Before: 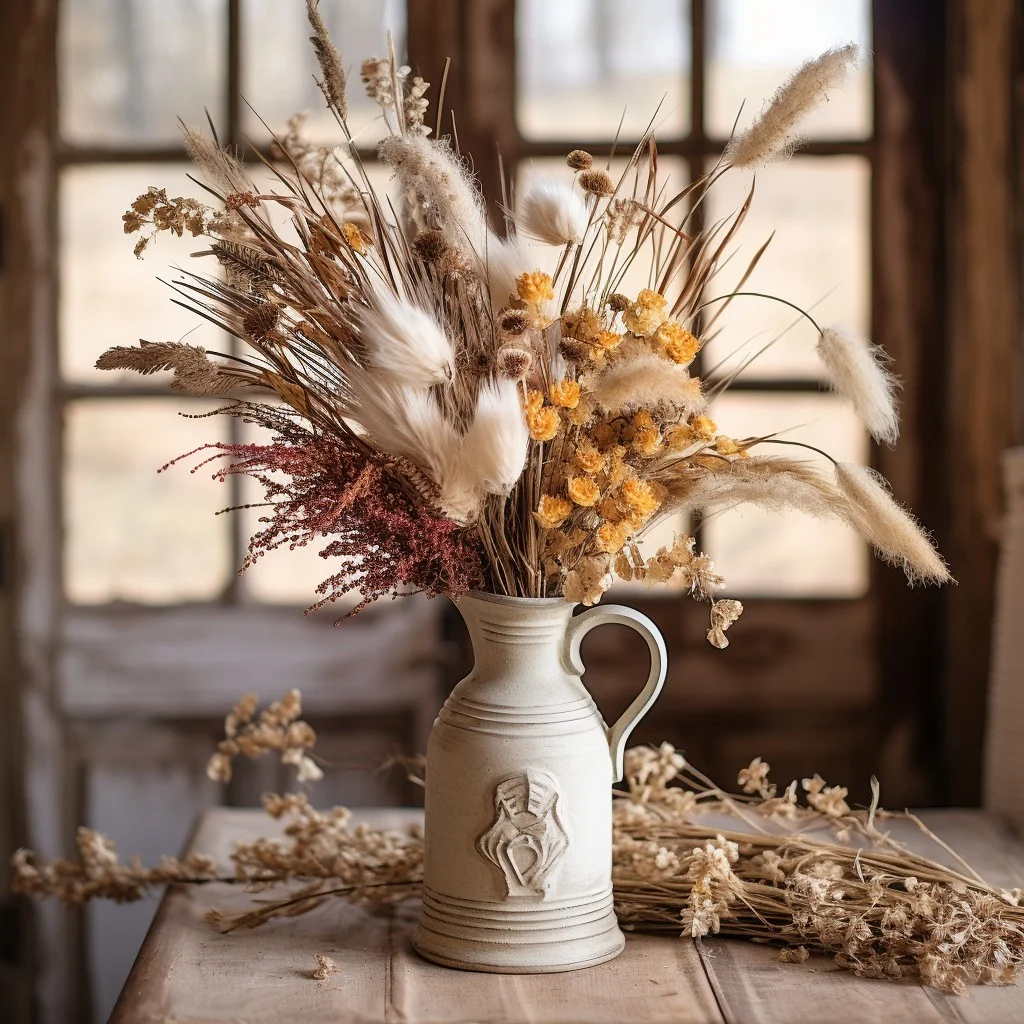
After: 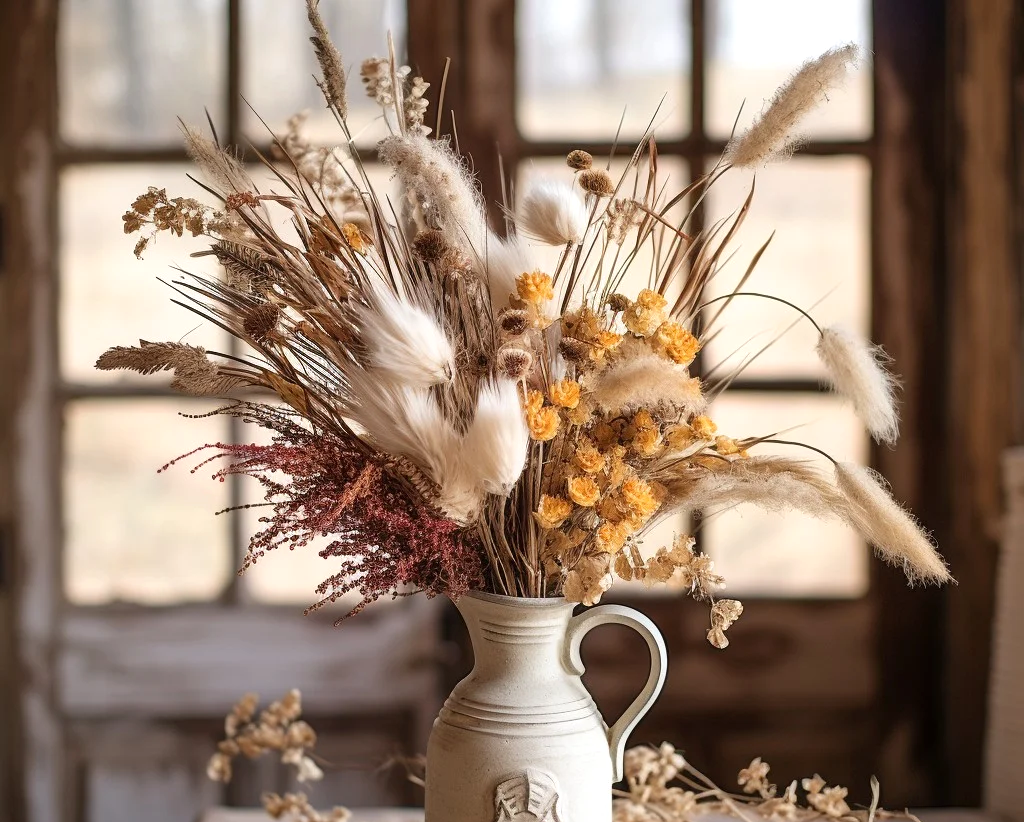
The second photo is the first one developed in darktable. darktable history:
crop: bottom 19.644%
exposure: exposure 0.15 EV, compensate highlight preservation false
